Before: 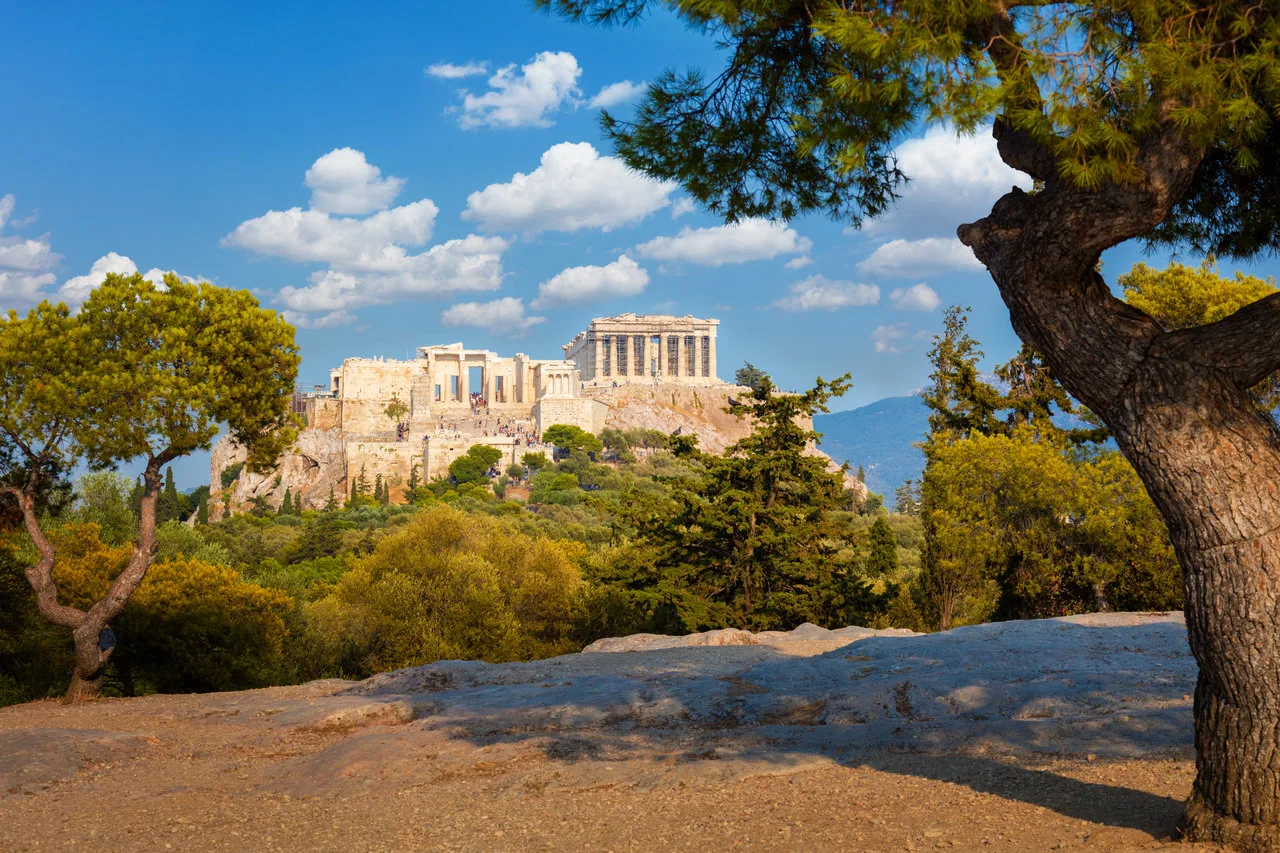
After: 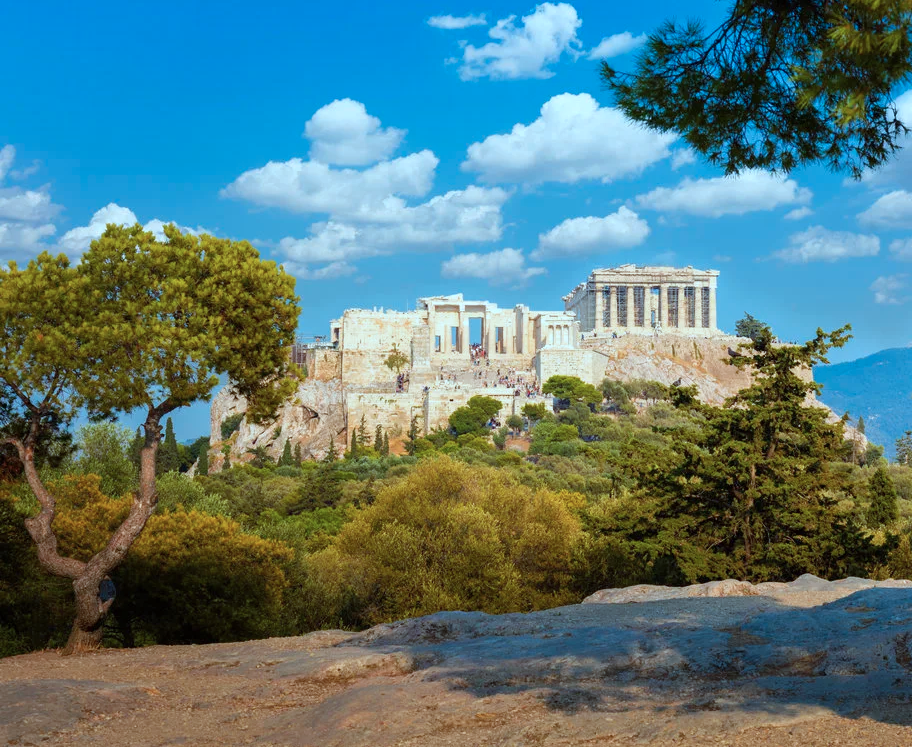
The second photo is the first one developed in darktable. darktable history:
crop: top 5.803%, right 27.864%, bottom 5.804%
color correction: highlights a* -11.71, highlights b* -15.58
